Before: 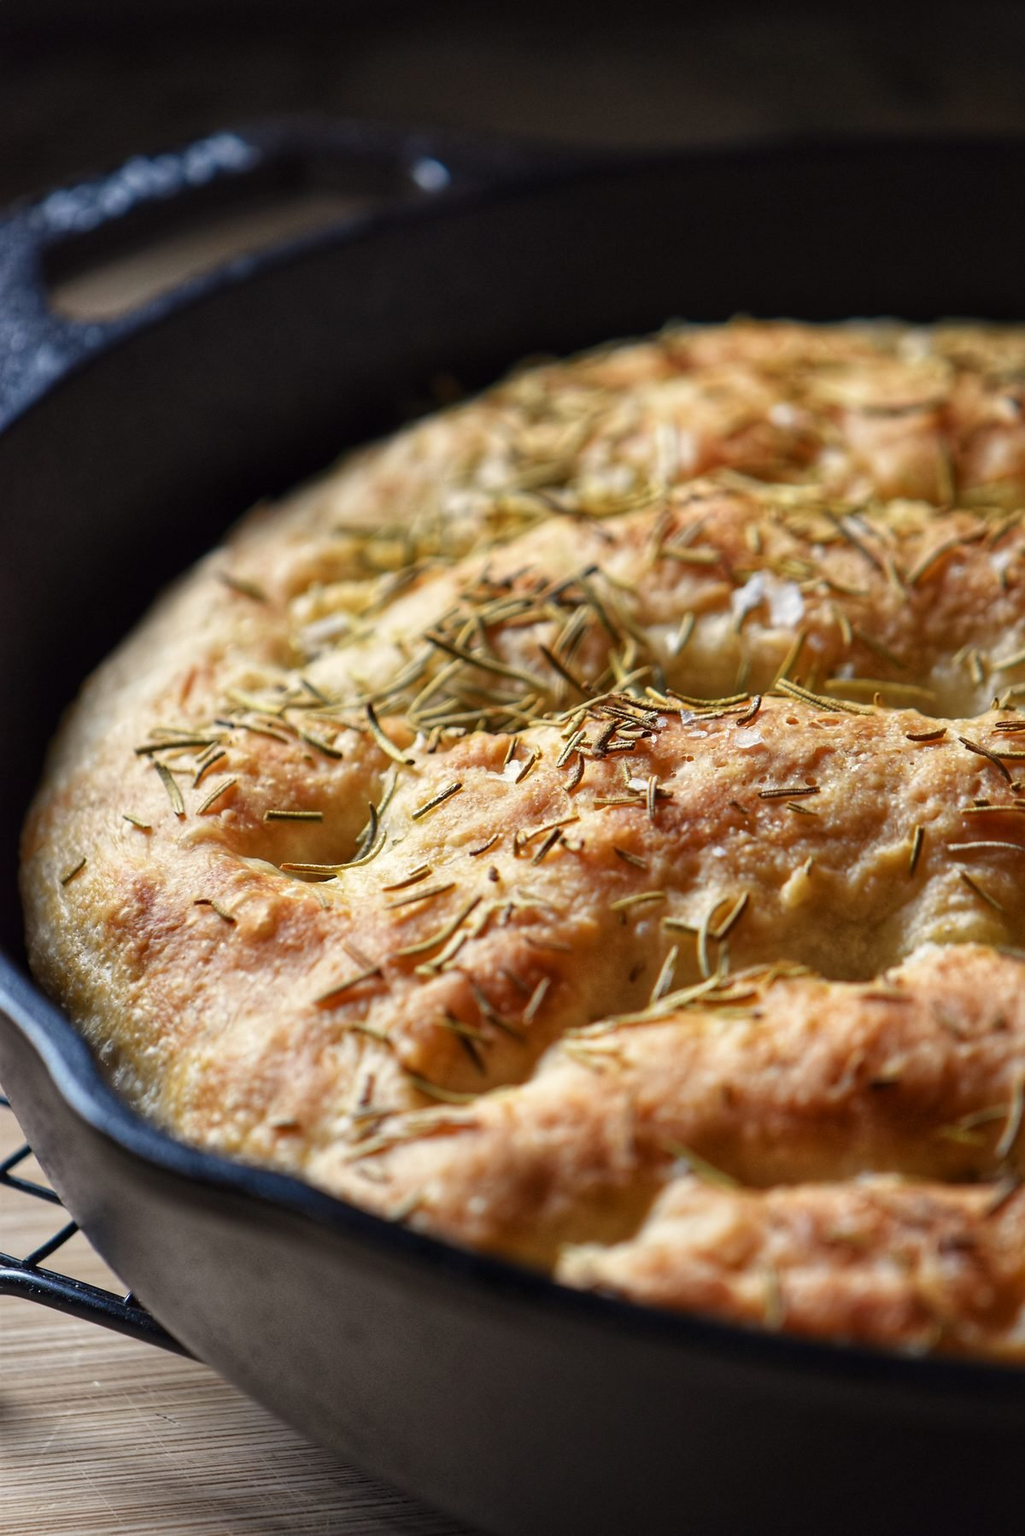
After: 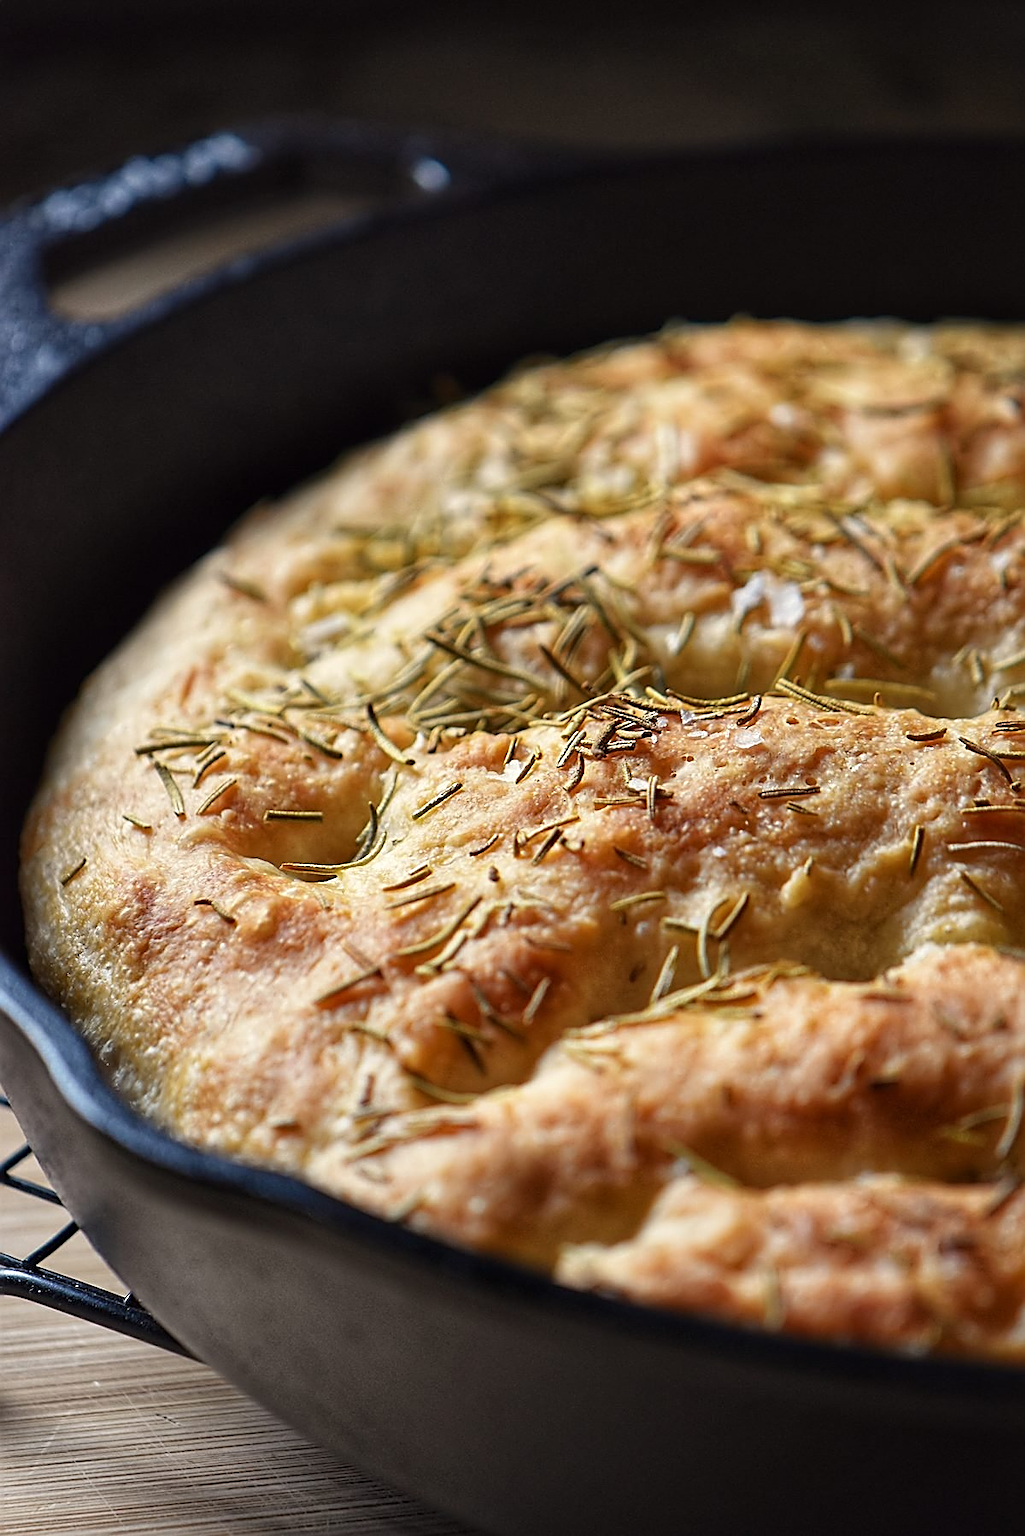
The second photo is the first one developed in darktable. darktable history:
sharpen: amount 0.902
